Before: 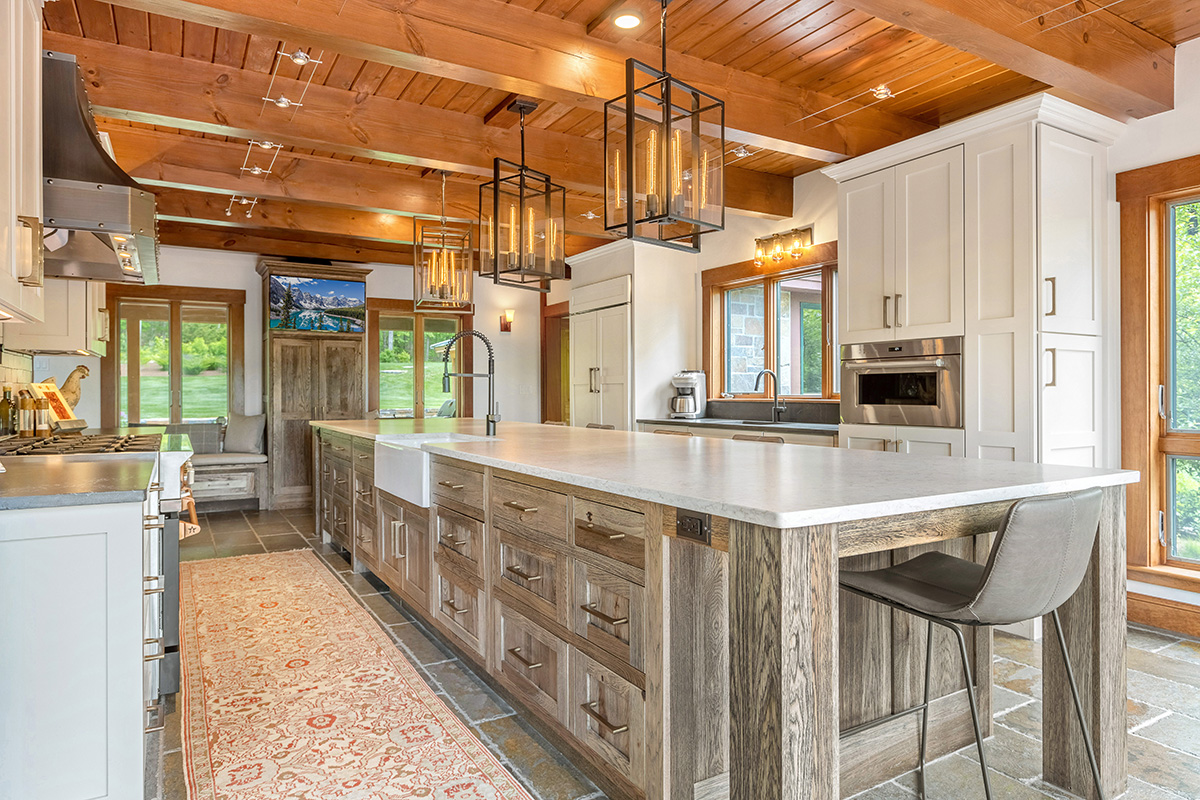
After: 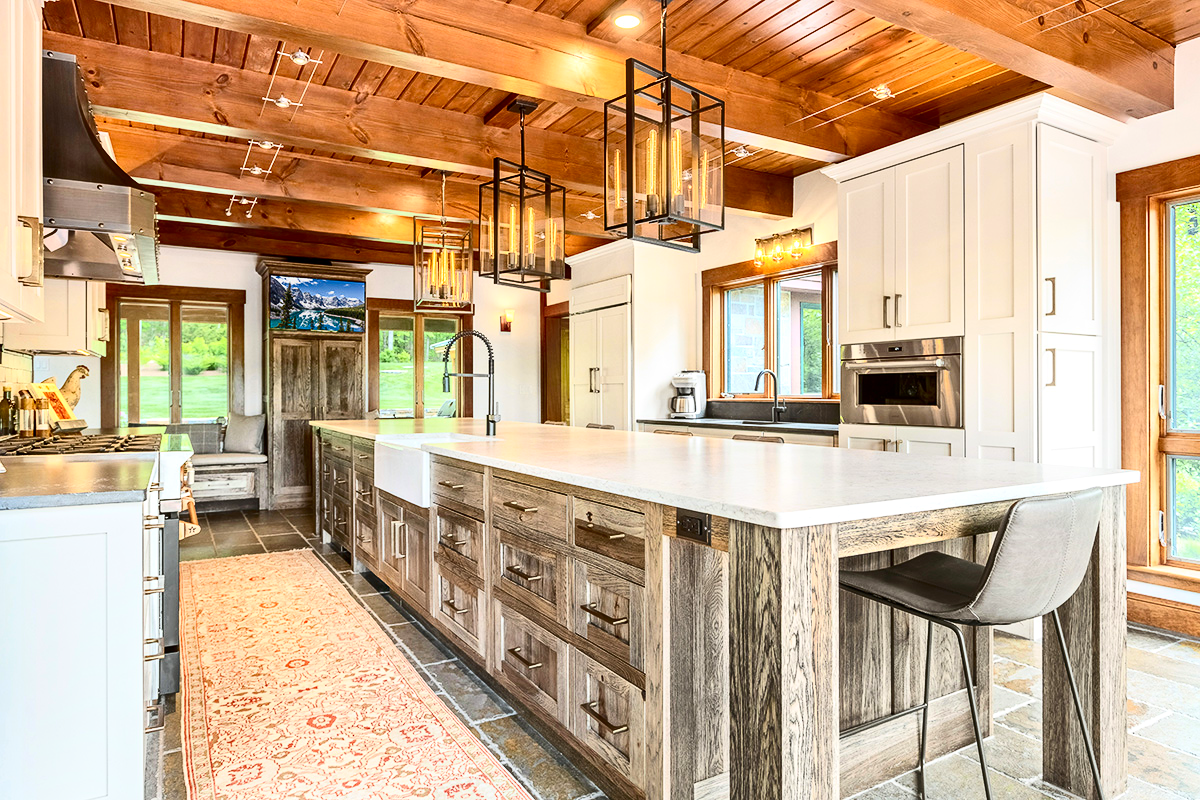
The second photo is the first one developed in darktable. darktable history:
local contrast: mode bilateral grid, contrast 20, coarseness 50, detail 120%, midtone range 0.2
contrast brightness saturation: contrast 0.4, brightness 0.1, saturation 0.21
